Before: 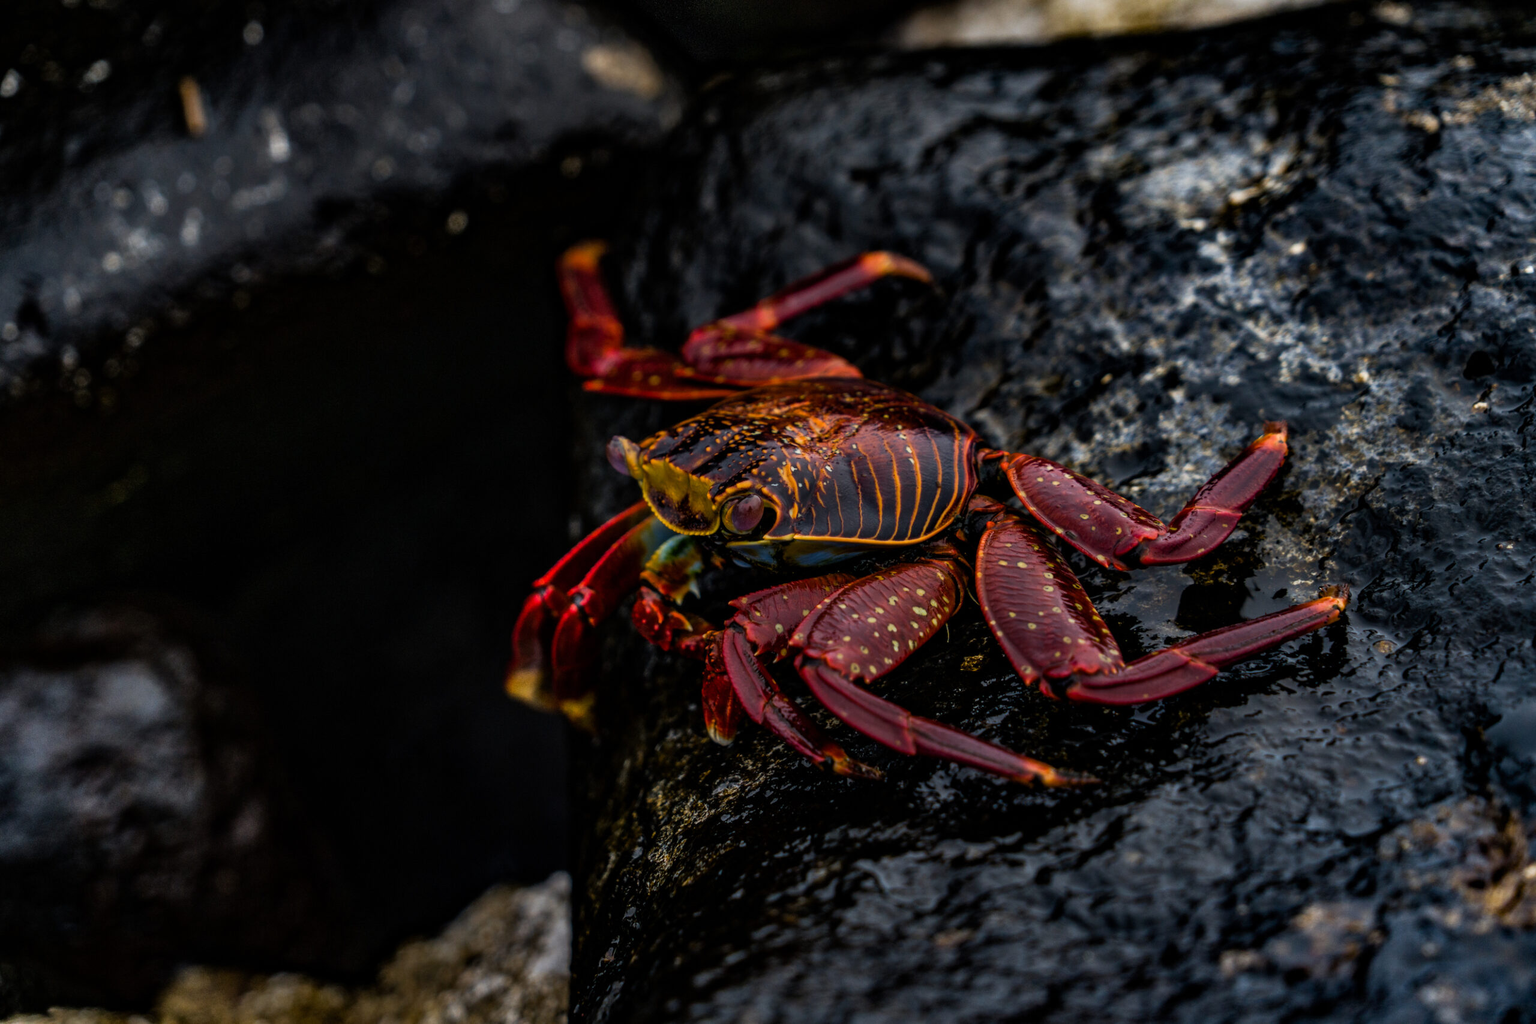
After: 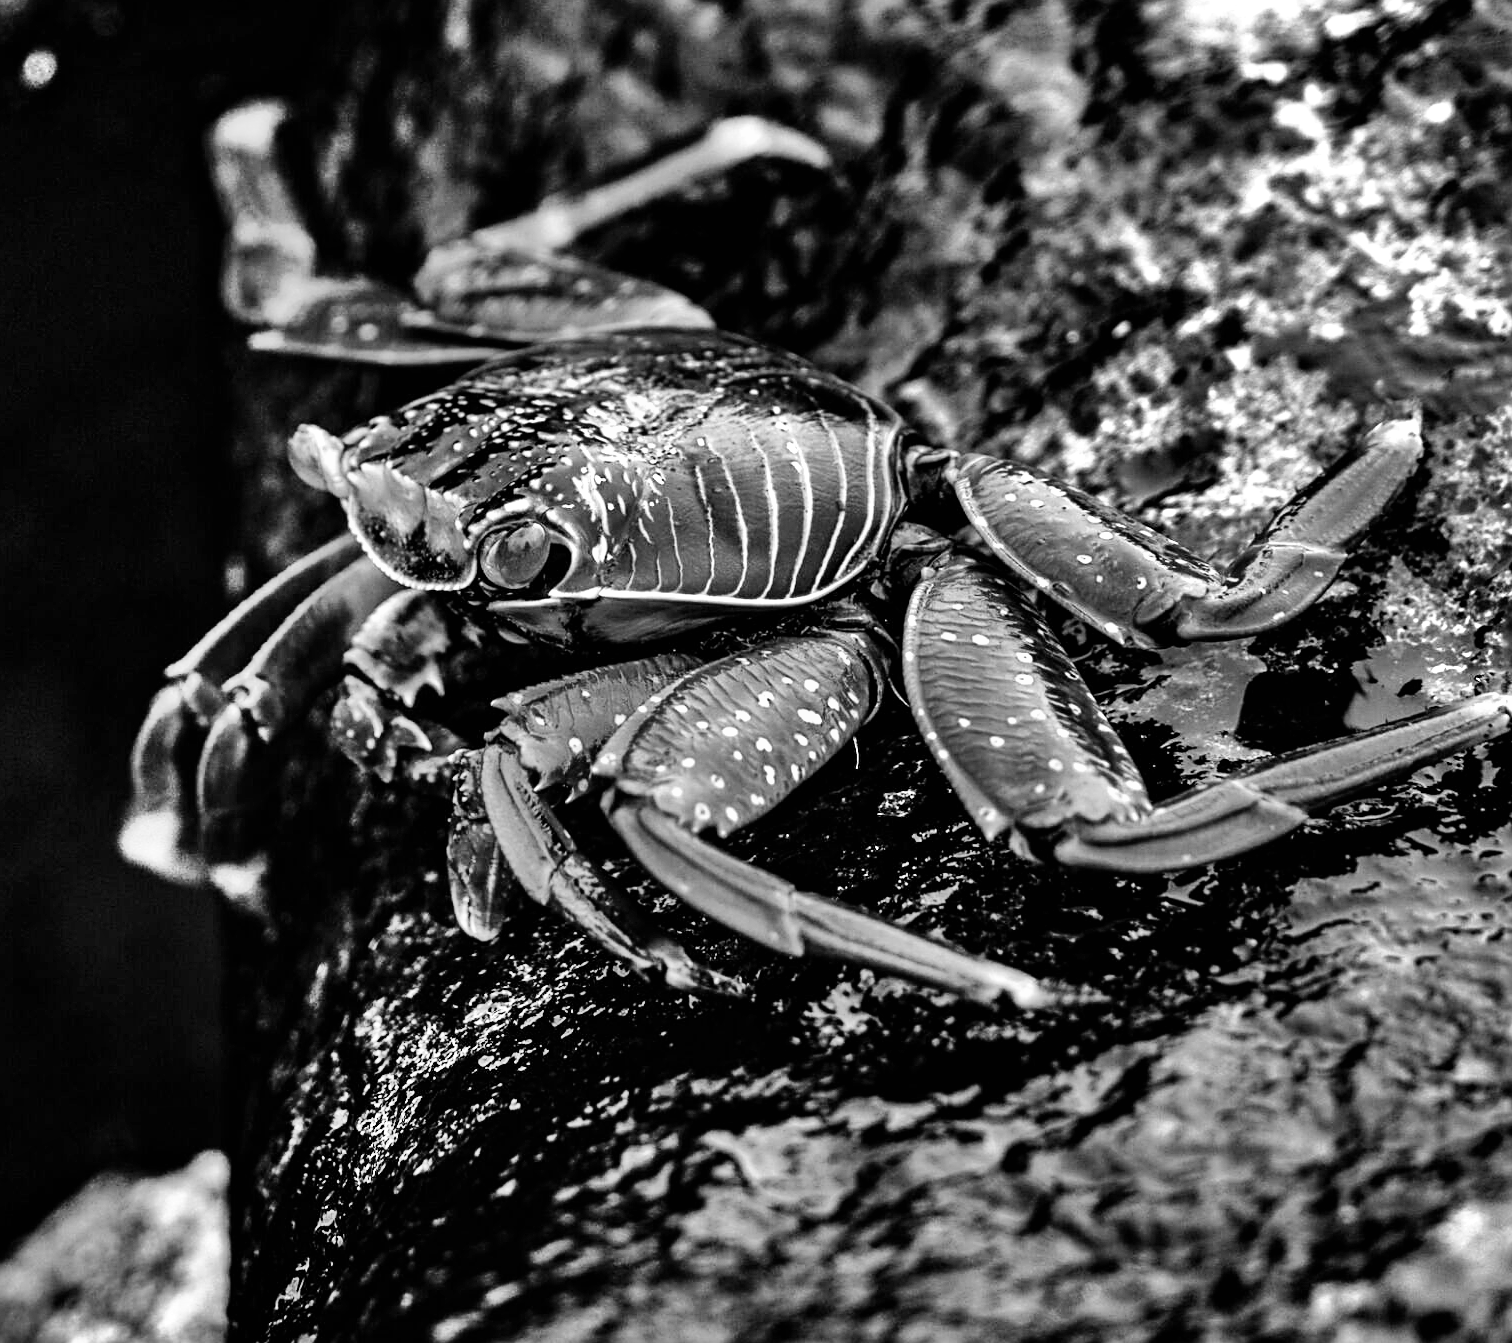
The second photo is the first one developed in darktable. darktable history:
monochrome: on, module defaults
color correction: highlights a* -4.28, highlights b* 6.53
crop and rotate: left 28.256%, top 17.734%, right 12.656%, bottom 3.573%
filmic rgb: white relative exposure 2.45 EV, hardness 6.33
exposure: black level correction 0, exposure 1.1 EV, compensate exposure bias true, compensate highlight preservation false
shadows and highlights: shadows 60, soften with gaussian
sharpen: on, module defaults
